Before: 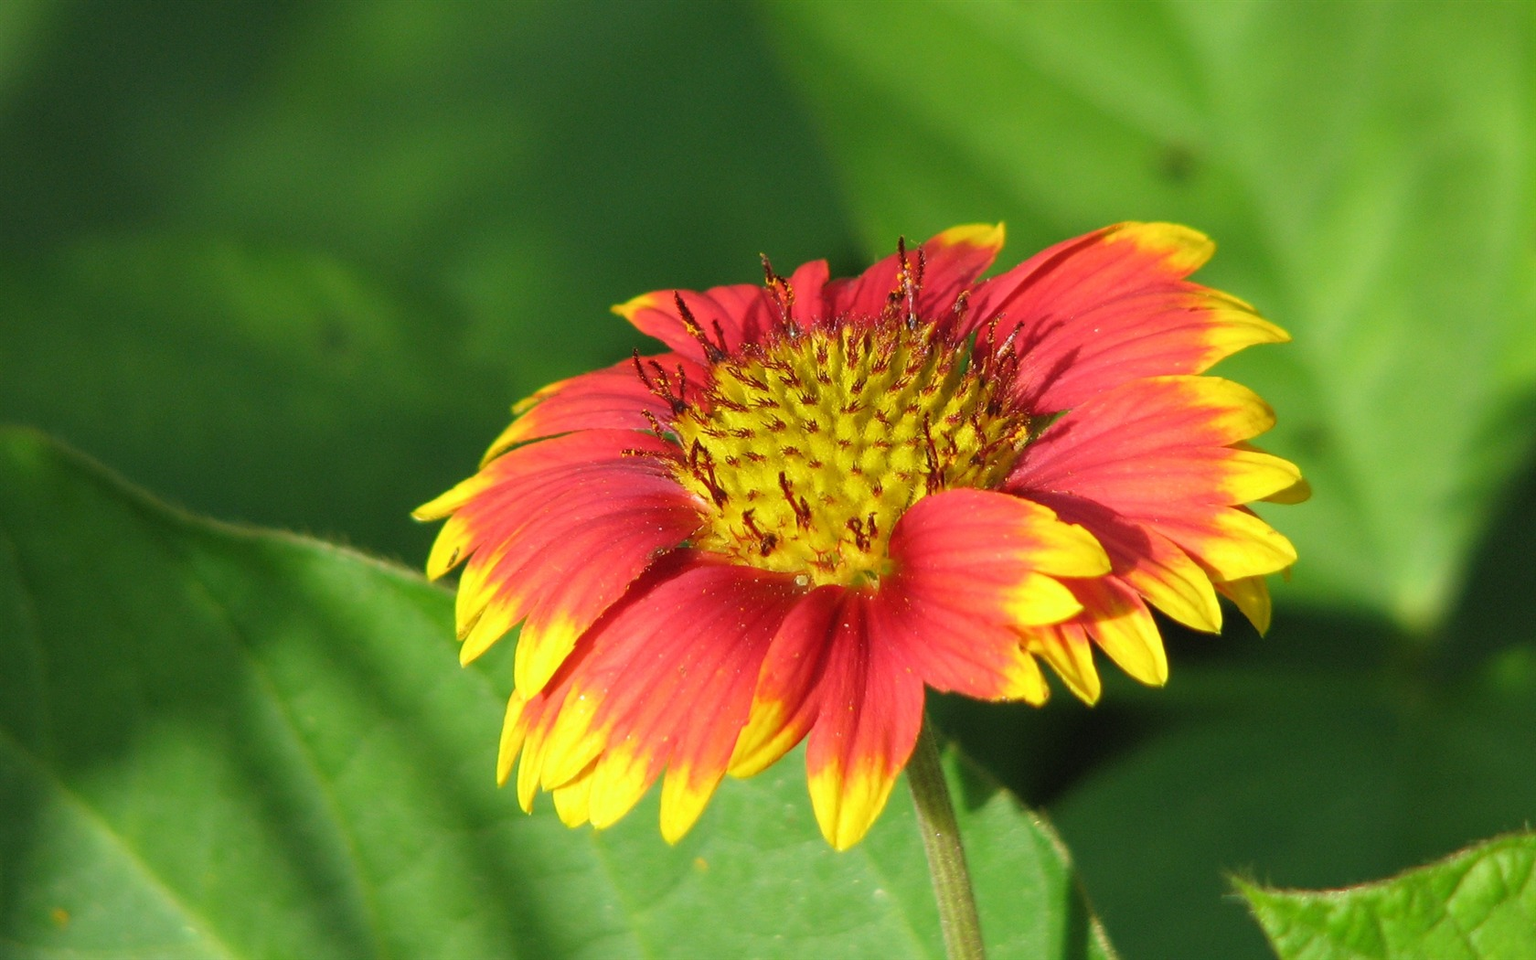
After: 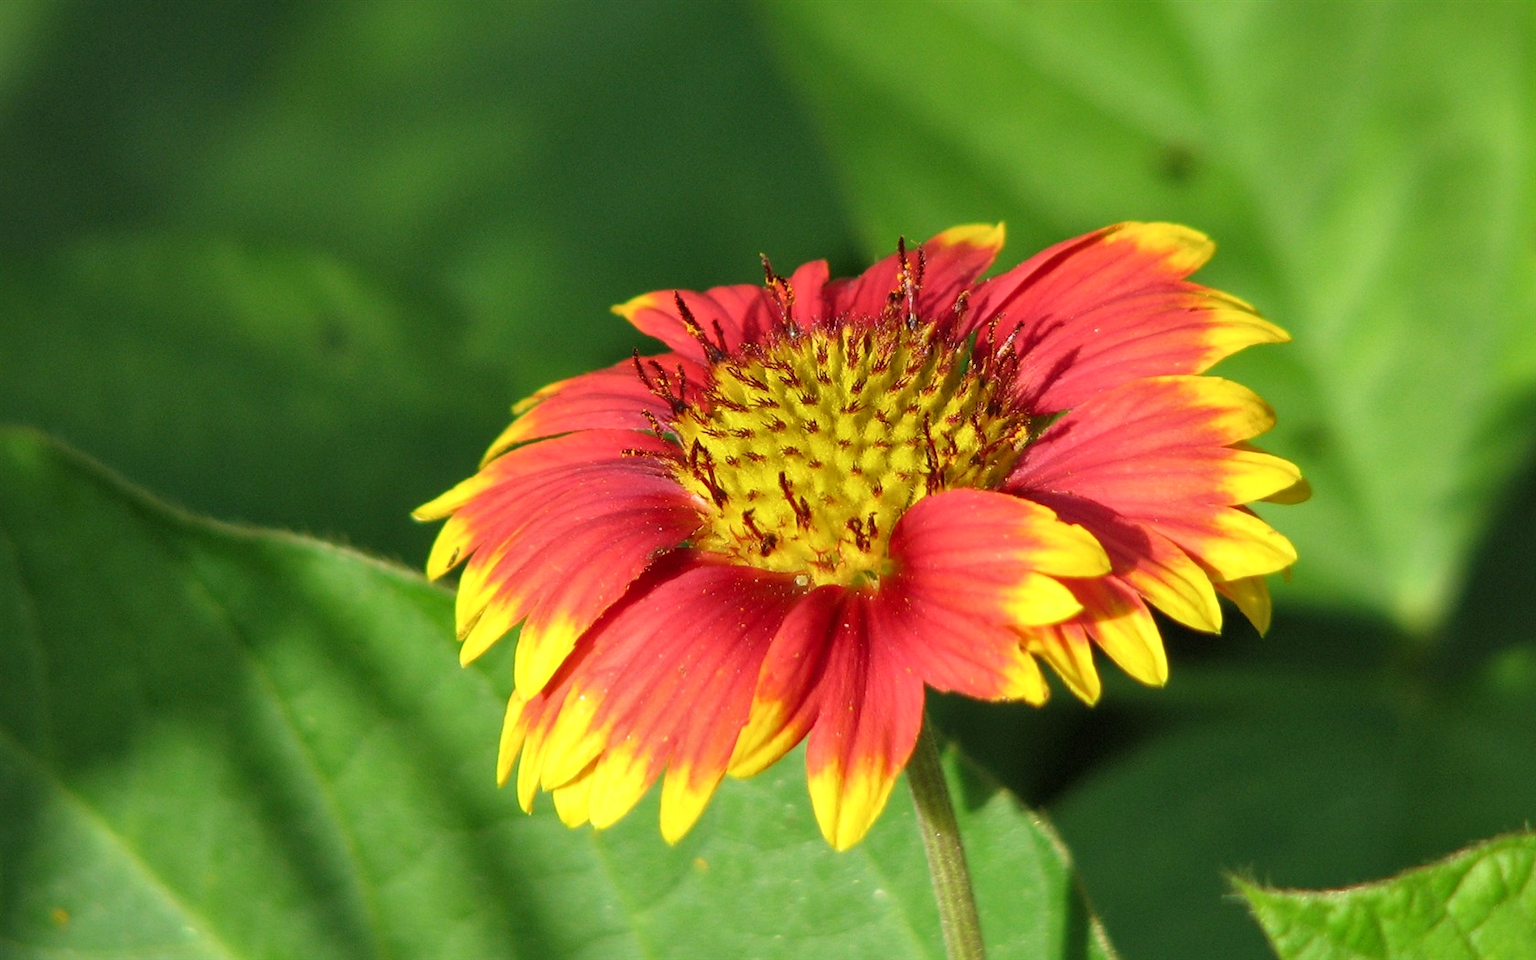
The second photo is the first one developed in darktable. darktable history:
local contrast: mode bilateral grid, contrast 20, coarseness 50, detail 127%, midtone range 0.2
